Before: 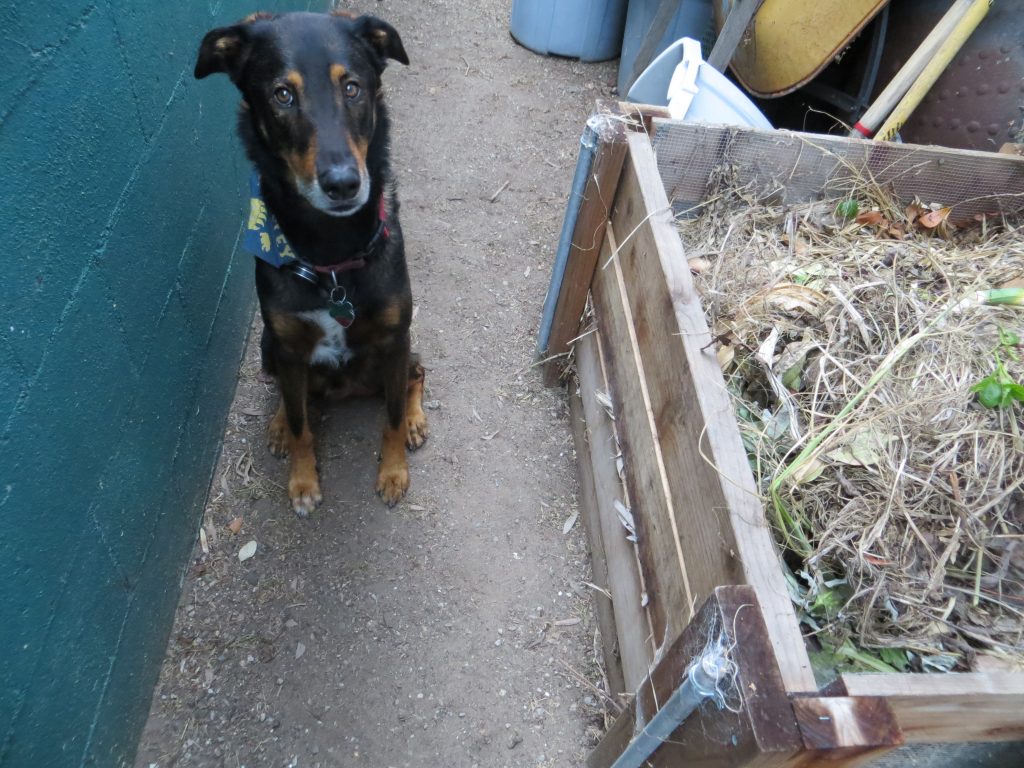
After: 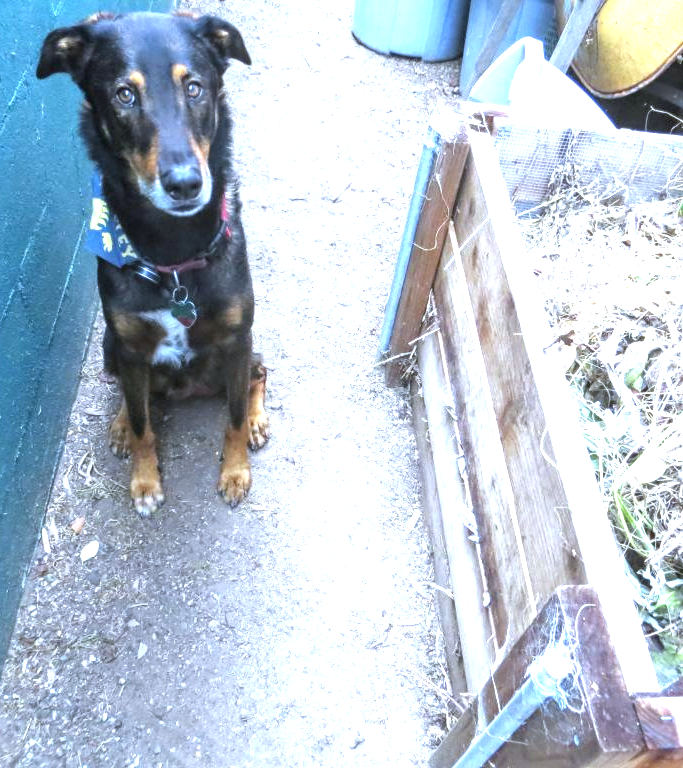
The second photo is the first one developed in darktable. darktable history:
exposure: black level correction 0, exposure 1.75 EV, compensate exposure bias true, compensate highlight preservation false
crop and rotate: left 15.446%, right 17.836%
white balance: red 0.926, green 1.003, blue 1.133
local contrast: on, module defaults
